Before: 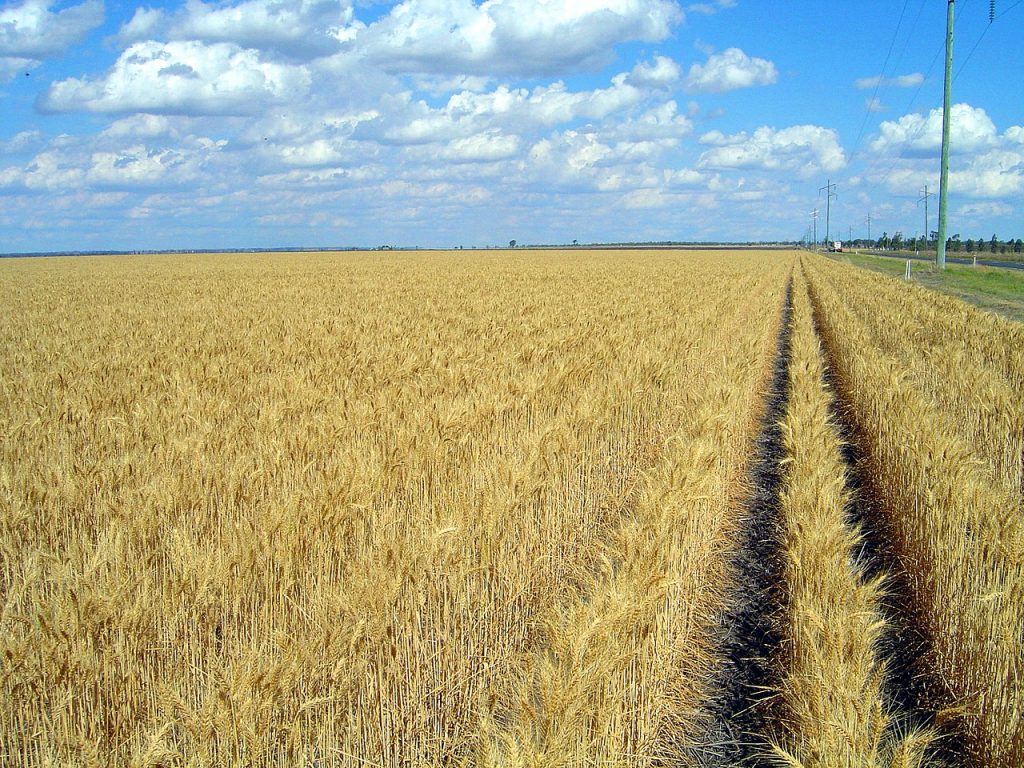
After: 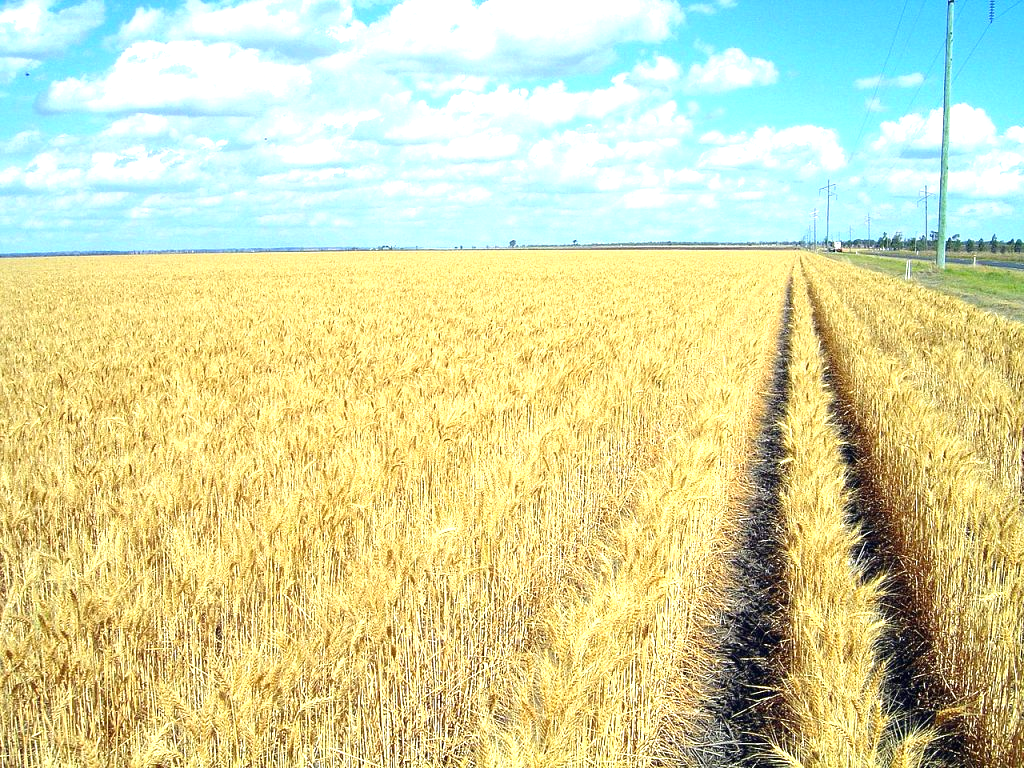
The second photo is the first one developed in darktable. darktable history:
contrast equalizer: octaves 7, y [[0.5, 0.504, 0.515, 0.527, 0.535, 0.534], [0.5 ×6], [0.491, 0.387, 0.179, 0.068, 0.068, 0.068], [0 ×5, 0.023], [0 ×6]], mix -0.212
exposure: exposure 1 EV, compensate exposure bias true, compensate highlight preservation false
